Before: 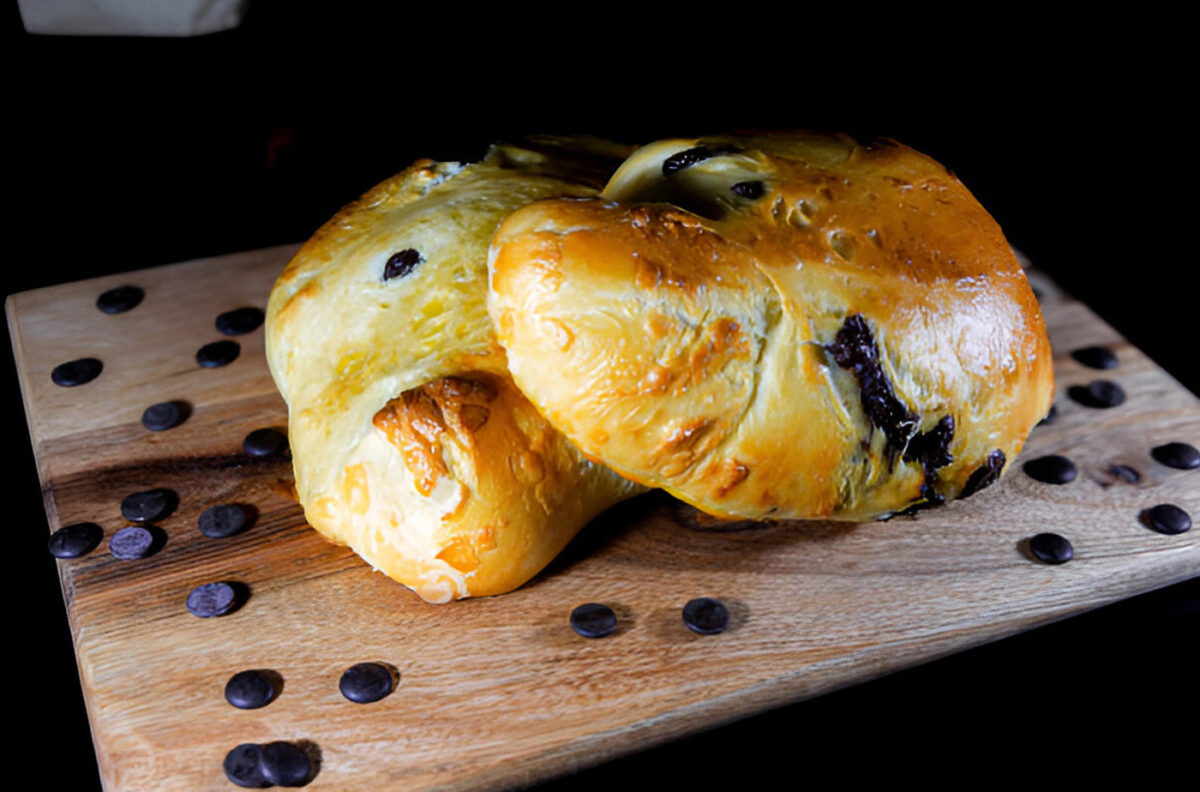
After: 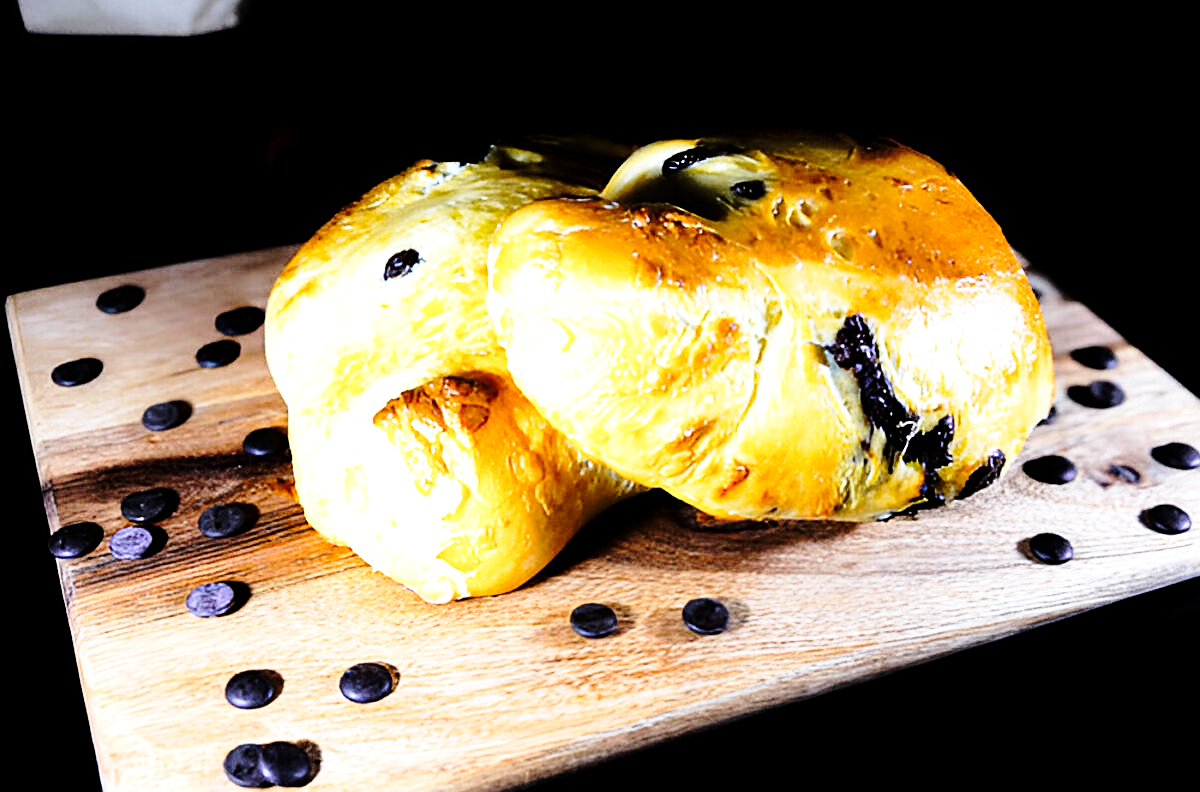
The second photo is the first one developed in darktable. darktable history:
base curve: curves: ch0 [(0, 0) (0.028, 0.03) (0.121, 0.232) (0.46, 0.748) (0.859, 0.968) (1, 1)], preserve colors none
sharpen: on, module defaults
tone equalizer: -8 EV -1.05 EV, -7 EV -1.01 EV, -6 EV -0.879 EV, -5 EV -0.613 EV, -3 EV 0.571 EV, -2 EV 0.859 EV, -1 EV 1.01 EV, +0 EV 1.05 EV
shadows and highlights: radius 337.11, shadows 28.97, soften with gaussian
